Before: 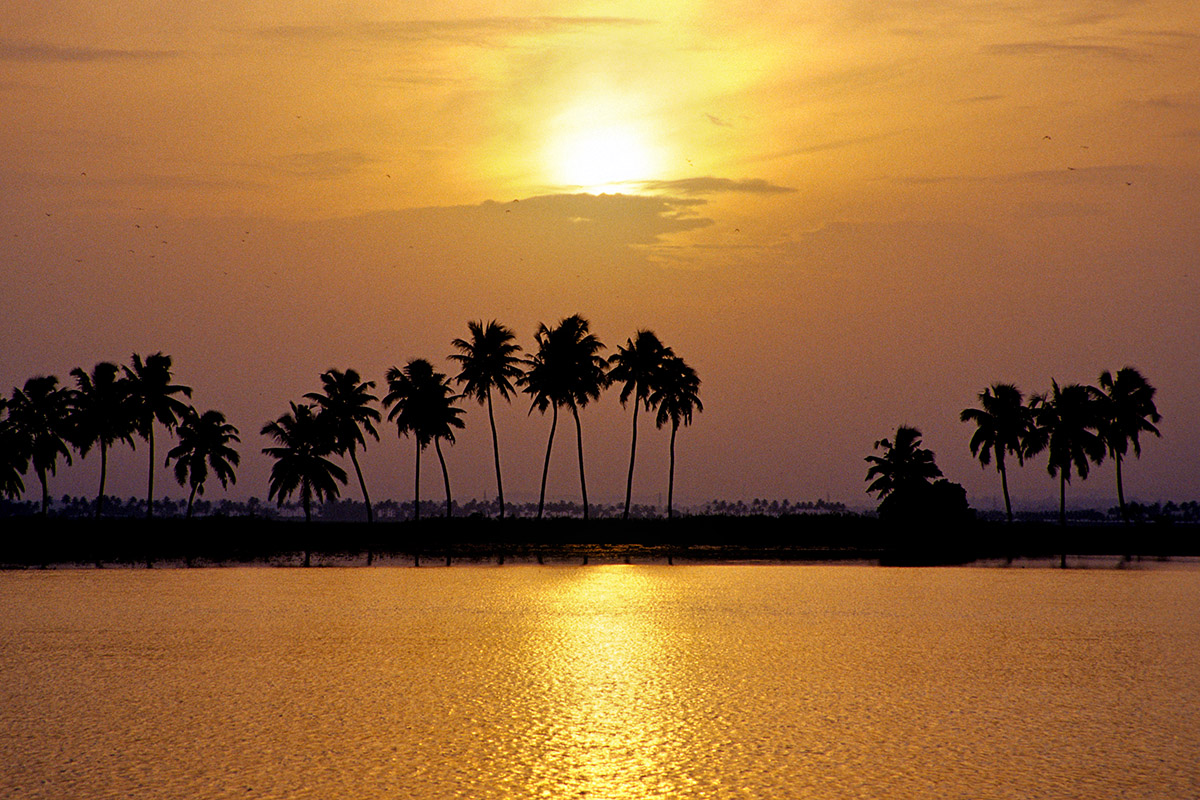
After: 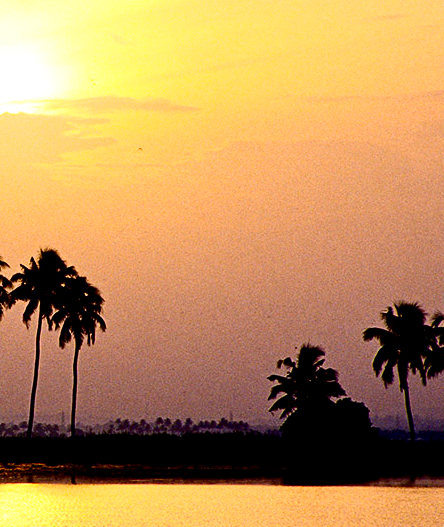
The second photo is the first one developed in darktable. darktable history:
crop and rotate: left 49.813%, top 10.126%, right 13.125%, bottom 23.999%
exposure: black level correction 0.007, exposure 0.158 EV, compensate exposure bias true, compensate highlight preservation false
contrast brightness saturation: contrast 0.414, brightness 0.109, saturation 0.205
